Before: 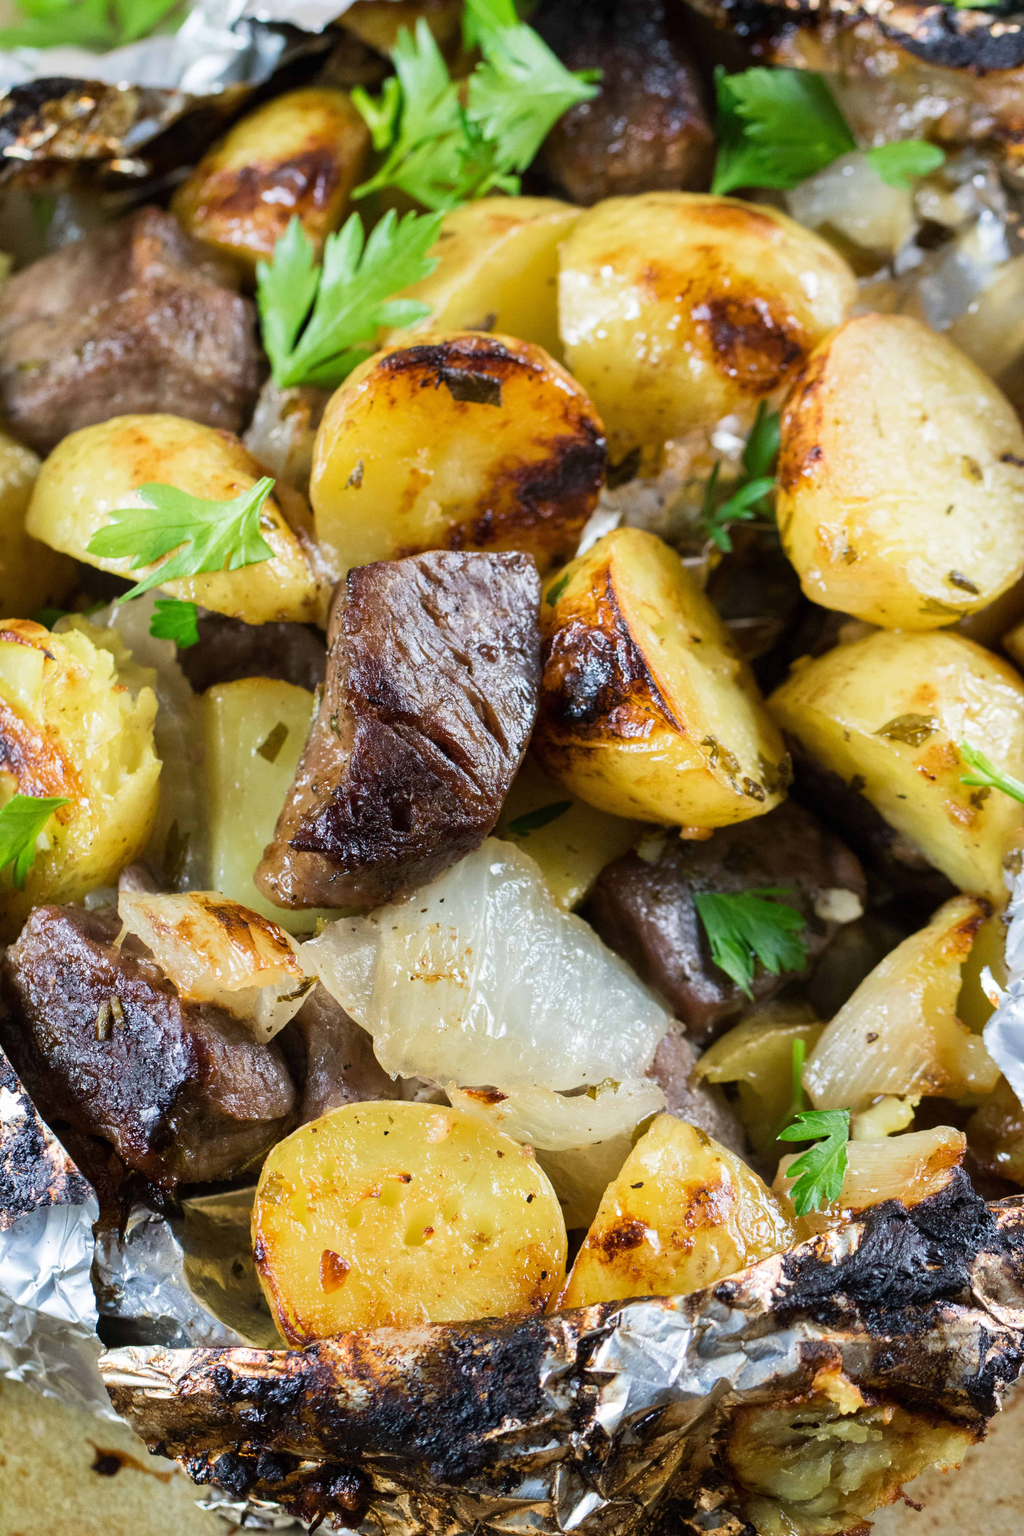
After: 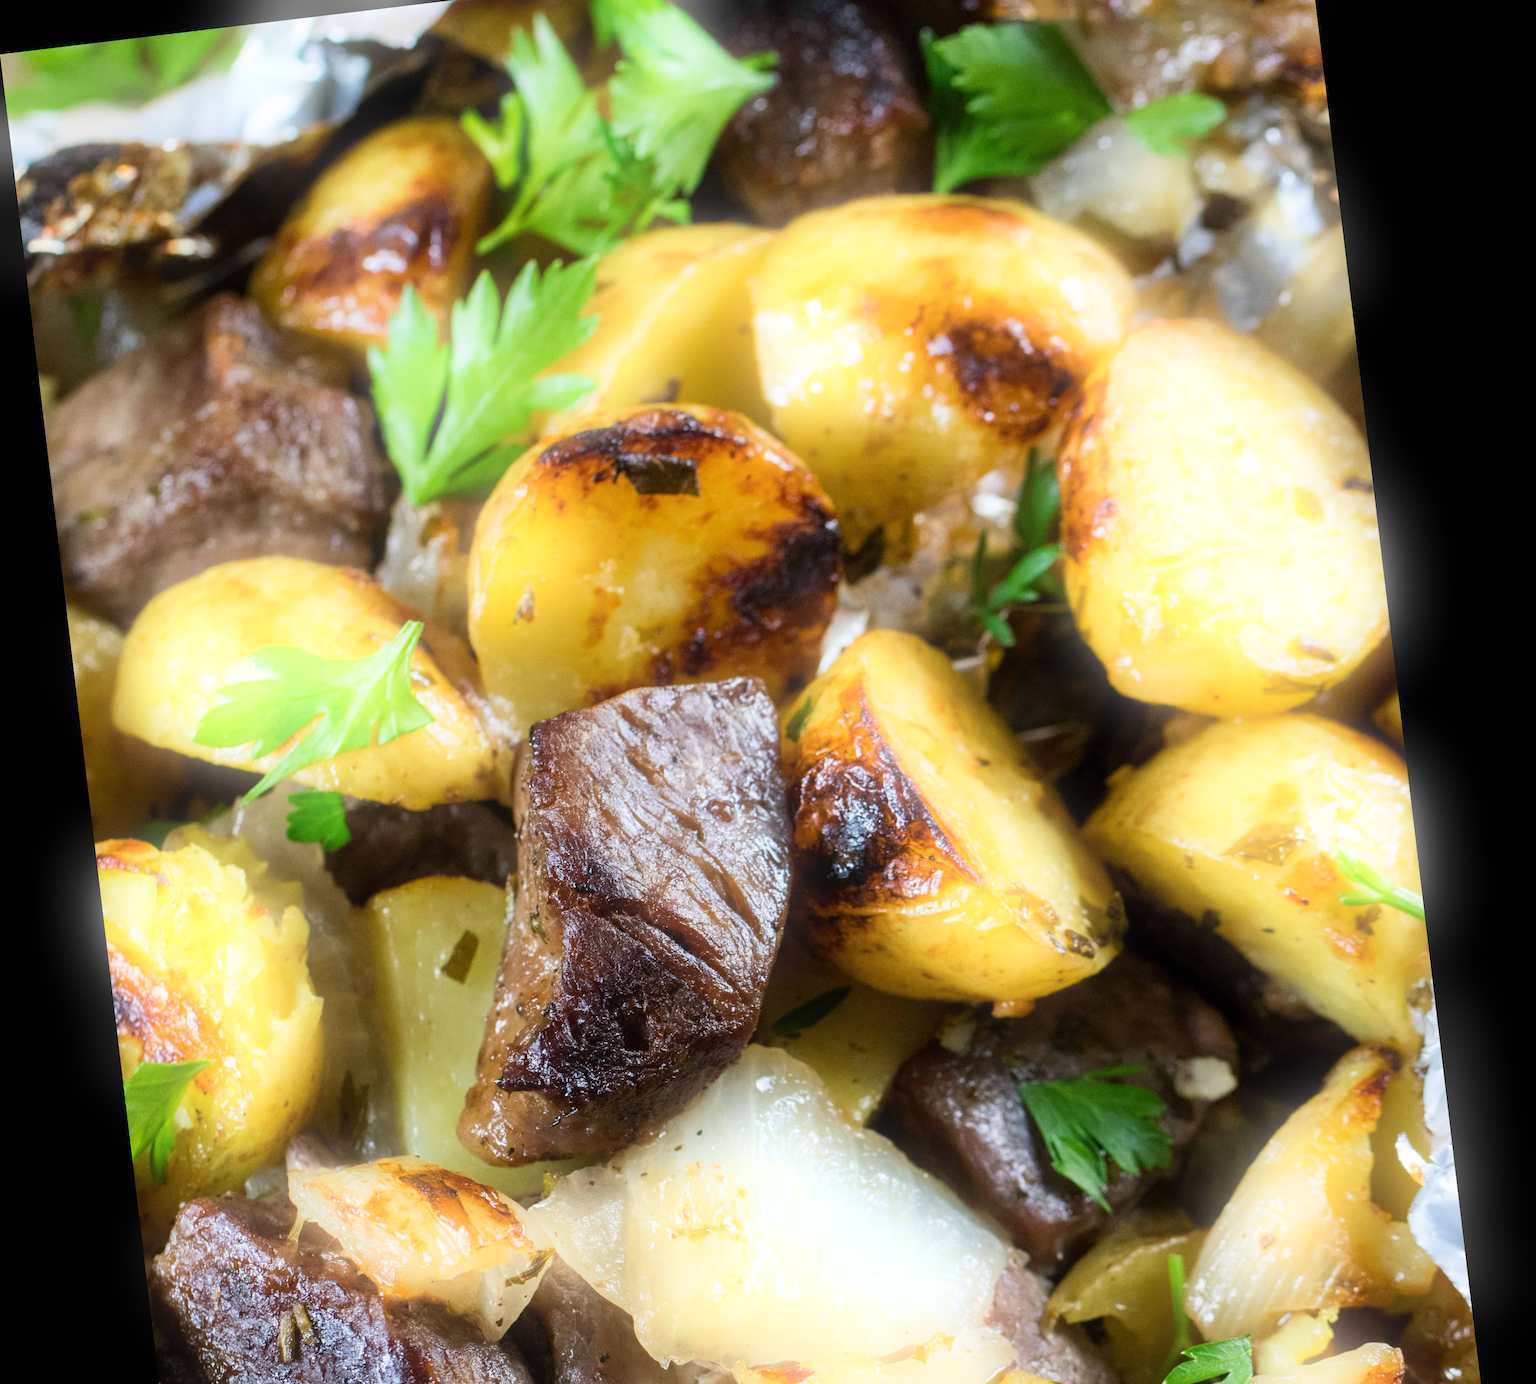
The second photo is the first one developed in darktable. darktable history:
rotate and perspective: rotation -6.83°, automatic cropping off
bloom: on, module defaults
crop and rotate: top 4.848%, bottom 29.503%
